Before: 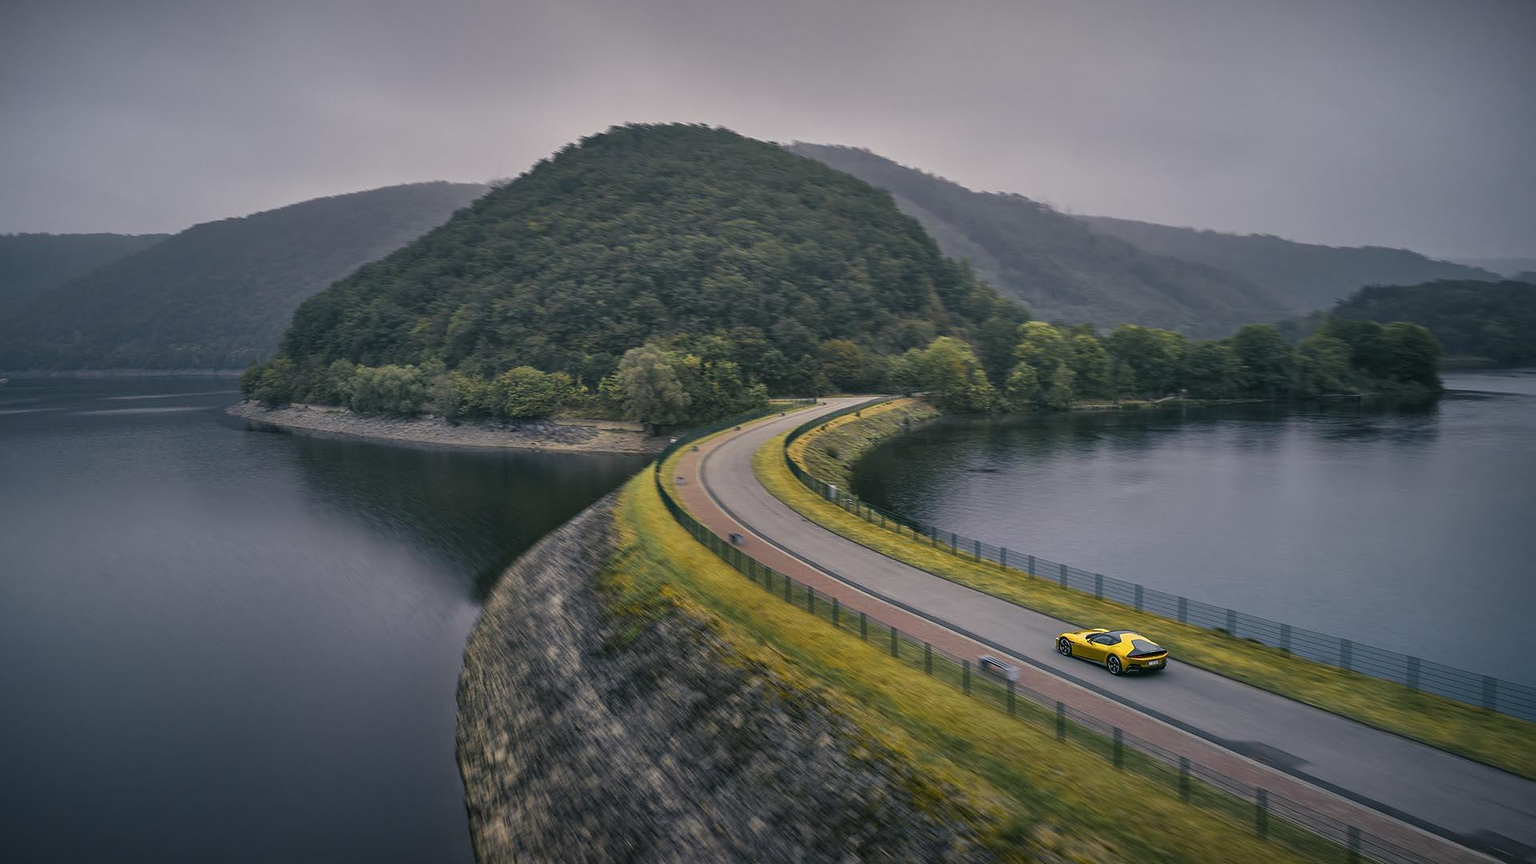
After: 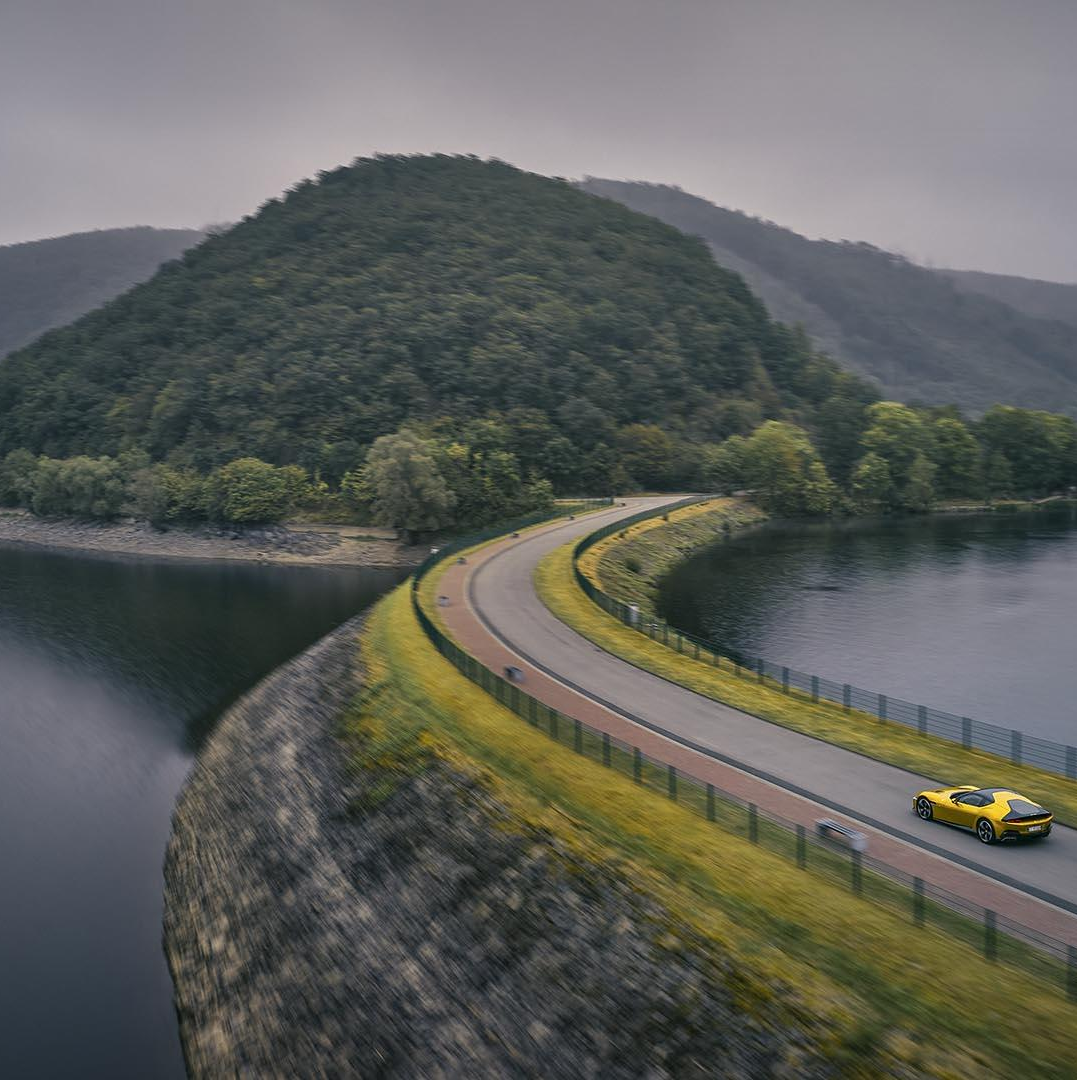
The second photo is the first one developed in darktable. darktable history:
crop: left 21.243%, right 22.653%
